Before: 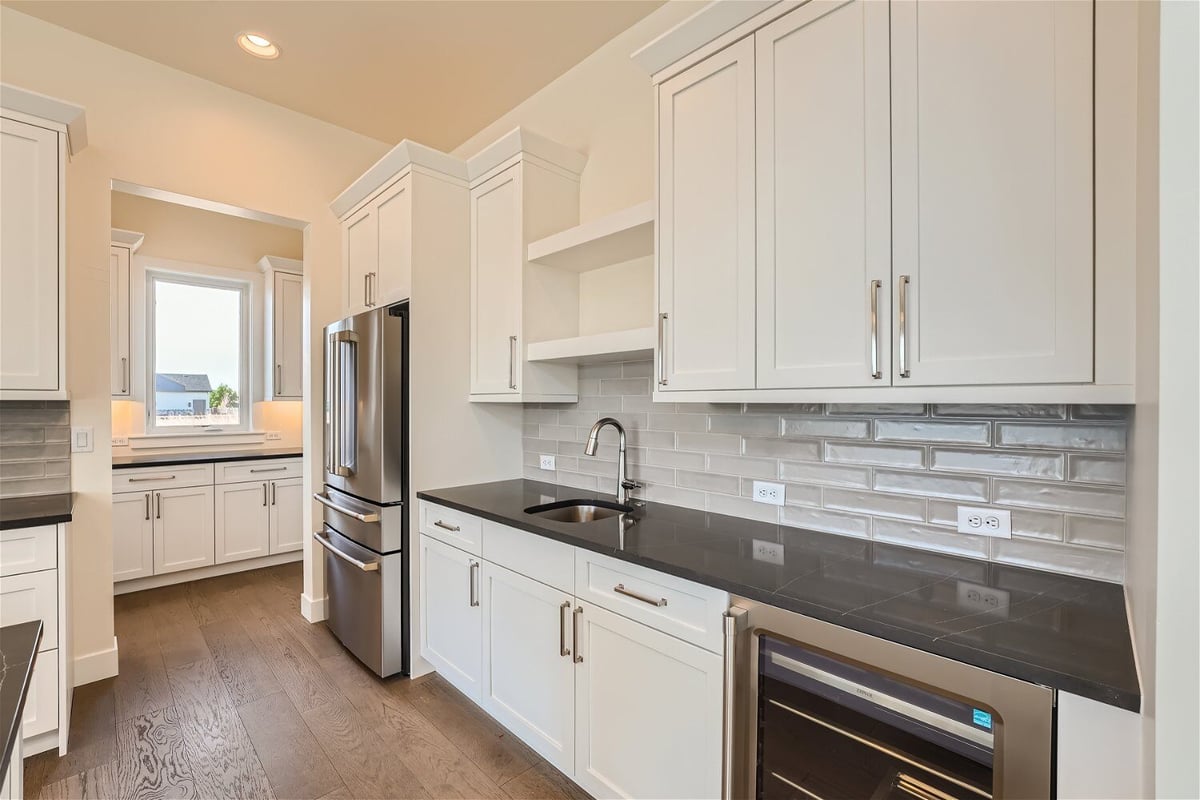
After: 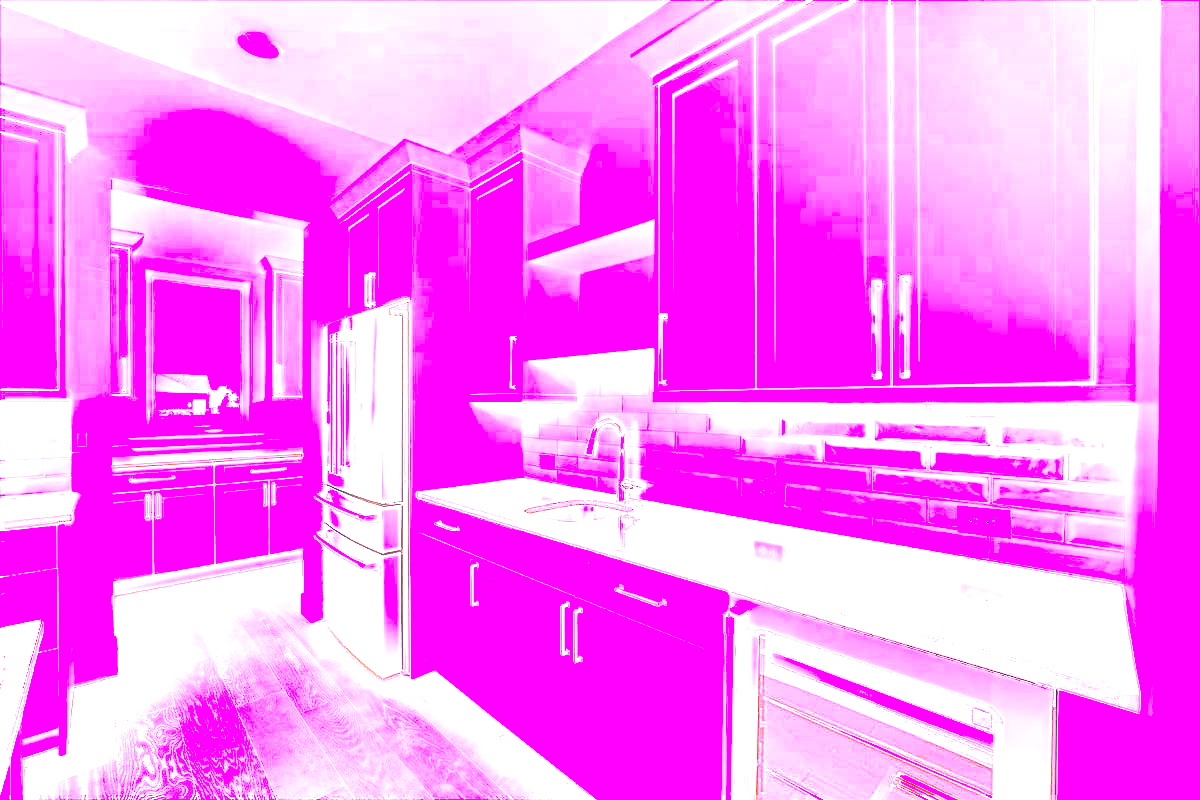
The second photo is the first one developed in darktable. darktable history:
sharpen: on, module defaults
white balance: red 8, blue 8
local contrast: on, module defaults
